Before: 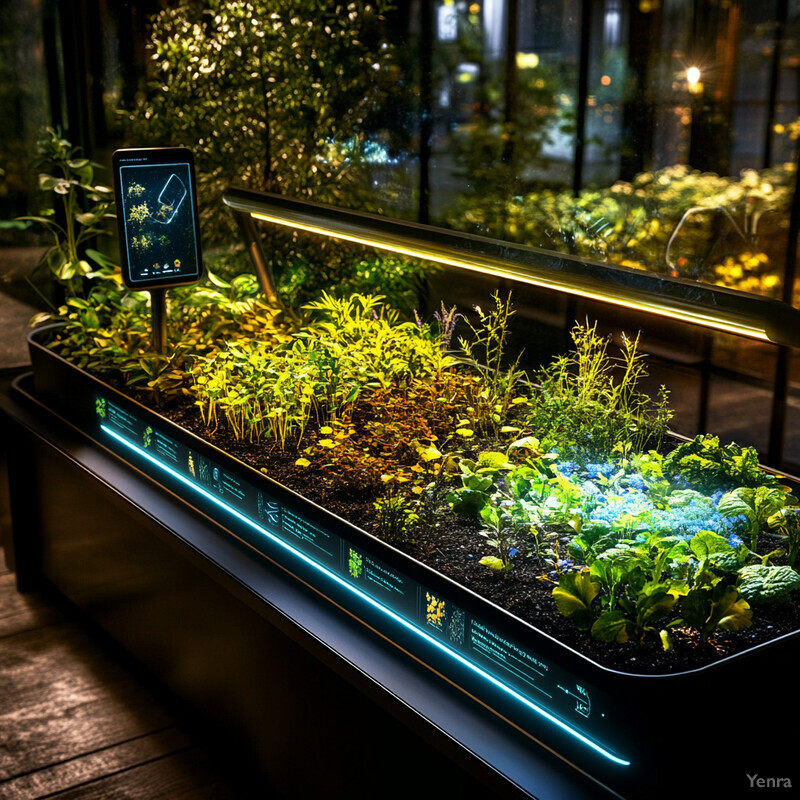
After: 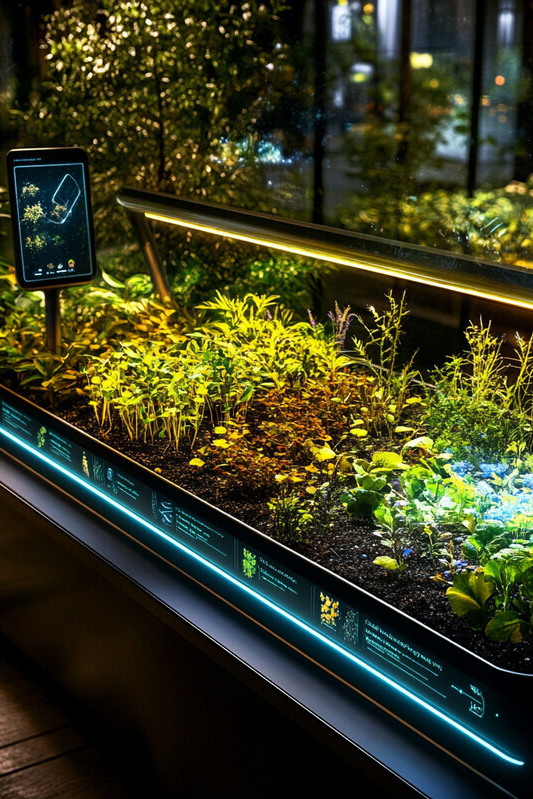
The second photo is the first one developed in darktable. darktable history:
crop and rotate: left 13.394%, right 19.899%
